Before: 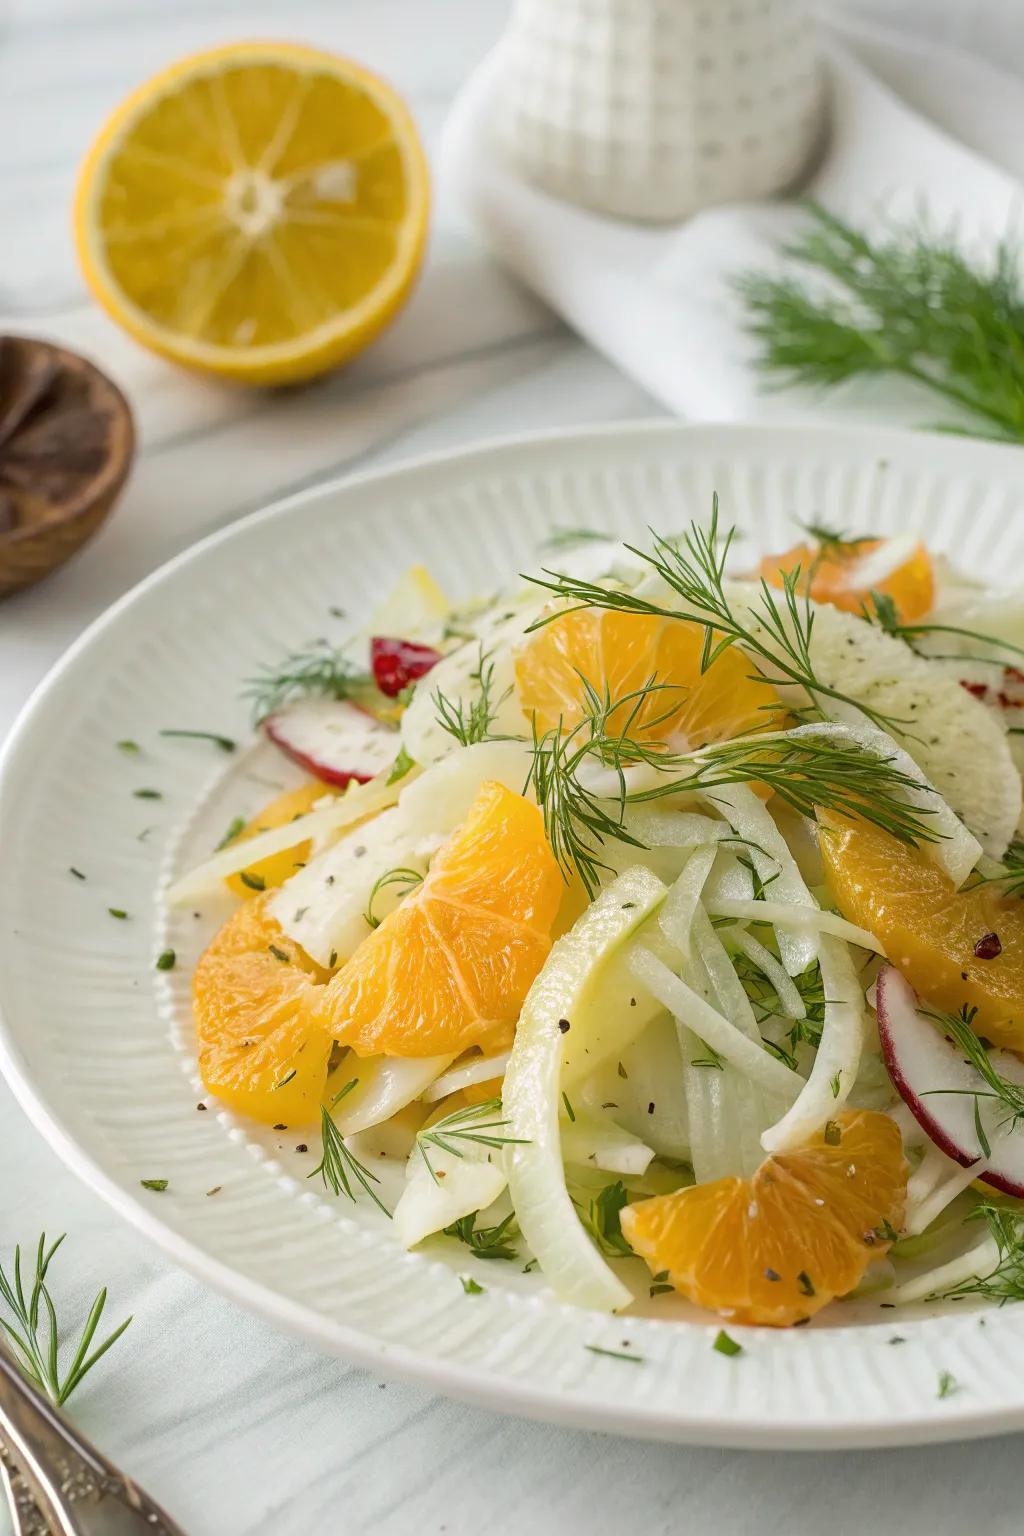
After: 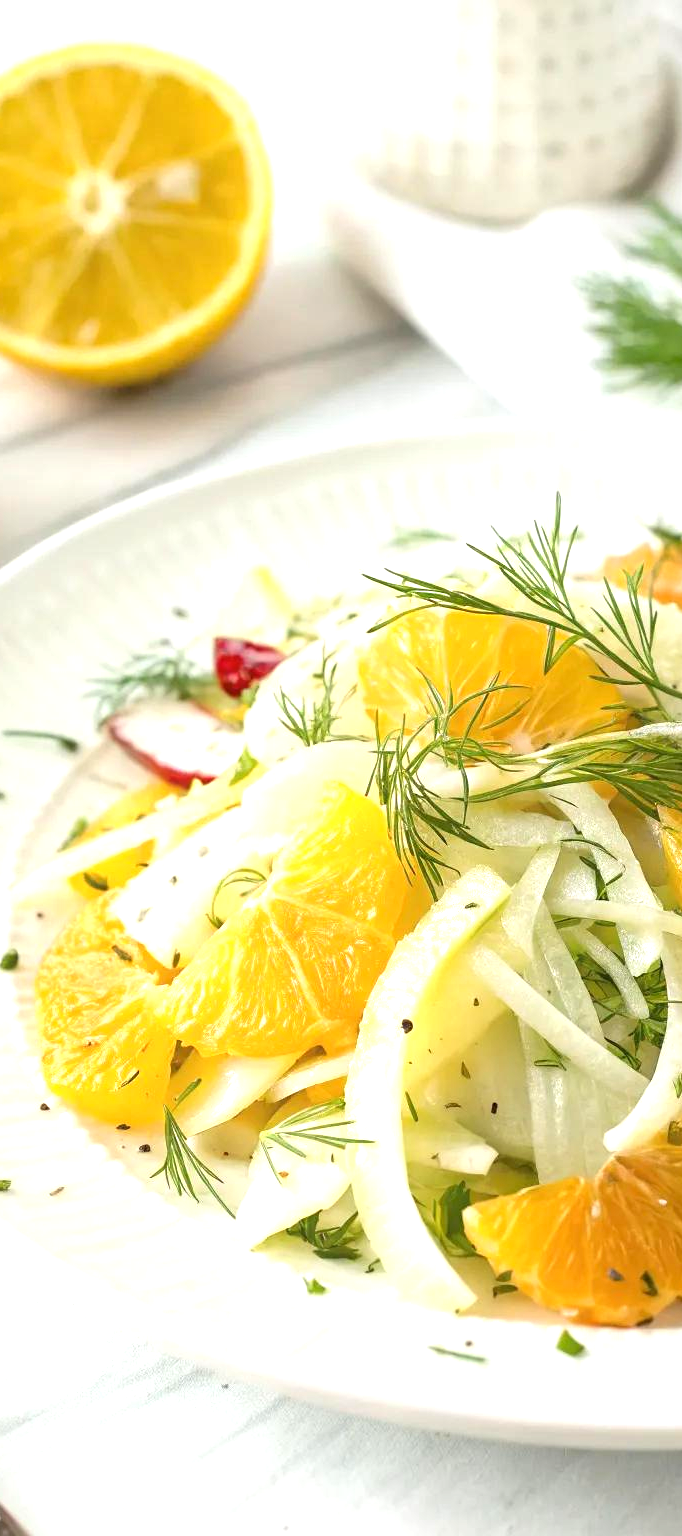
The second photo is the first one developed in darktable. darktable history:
exposure: exposure 0.921 EV, compensate highlight preservation false
crop: left 15.419%, right 17.914%
